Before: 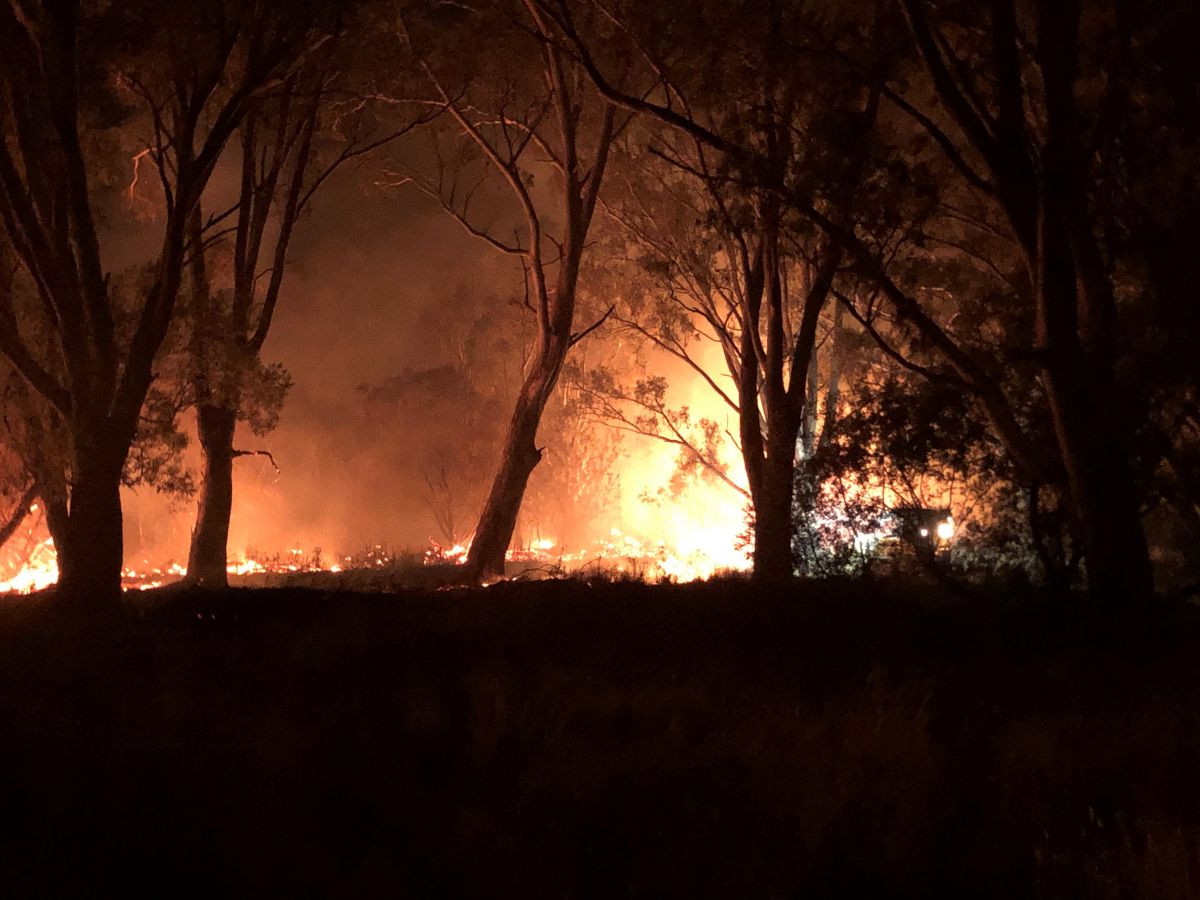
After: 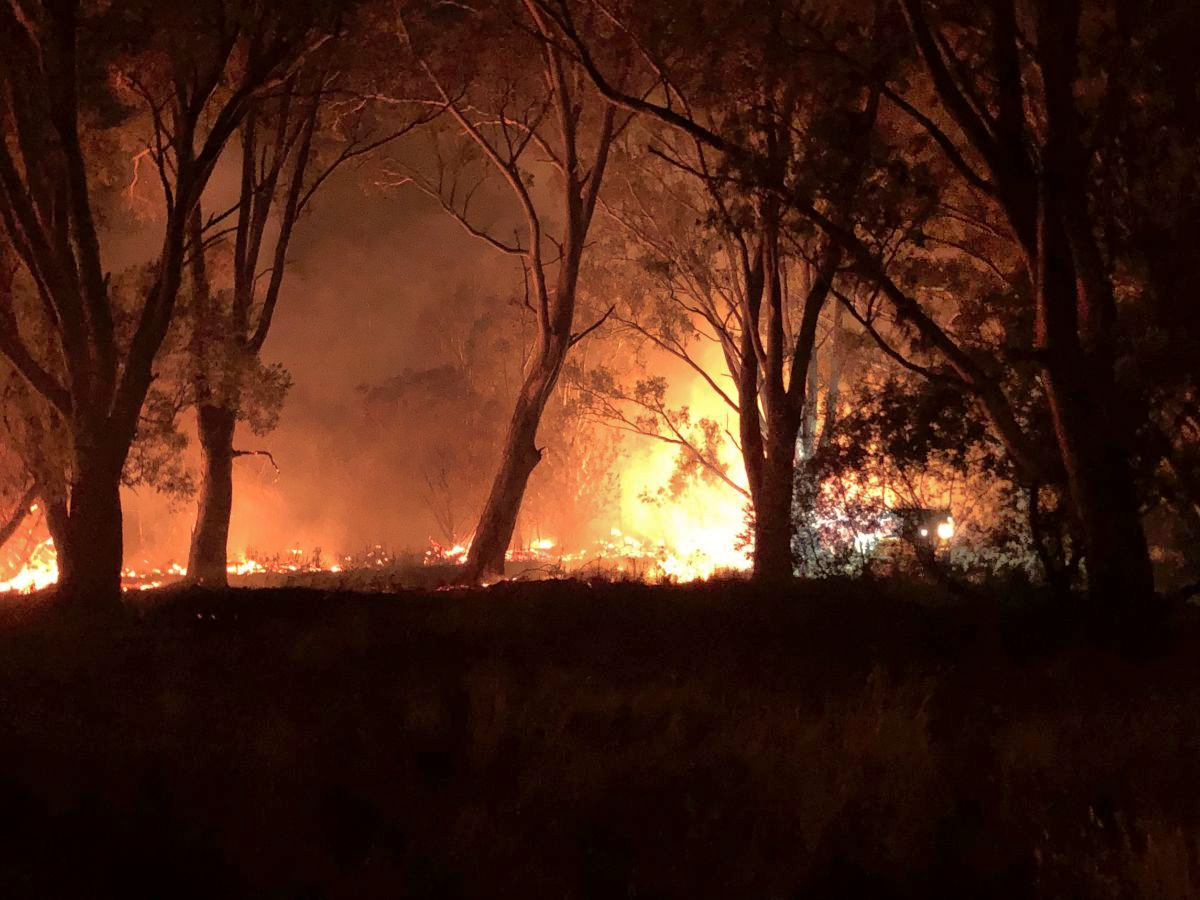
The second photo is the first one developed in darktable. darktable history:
tone equalizer: on, module defaults
white balance: red 1.009, blue 0.985
shadows and highlights: on, module defaults
